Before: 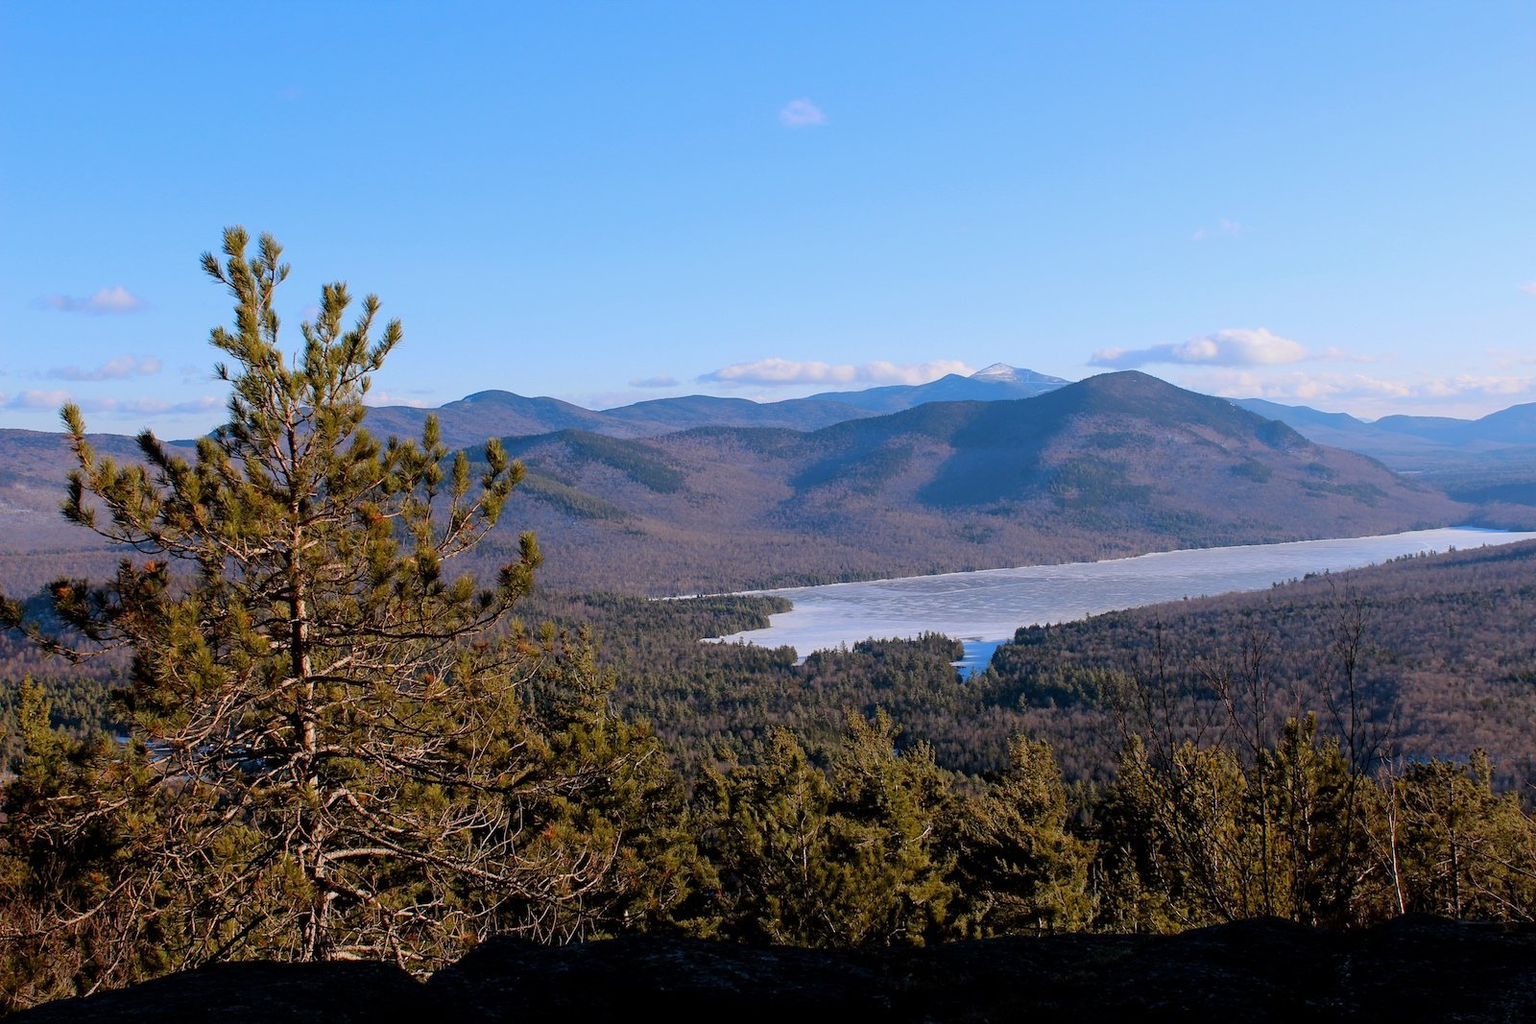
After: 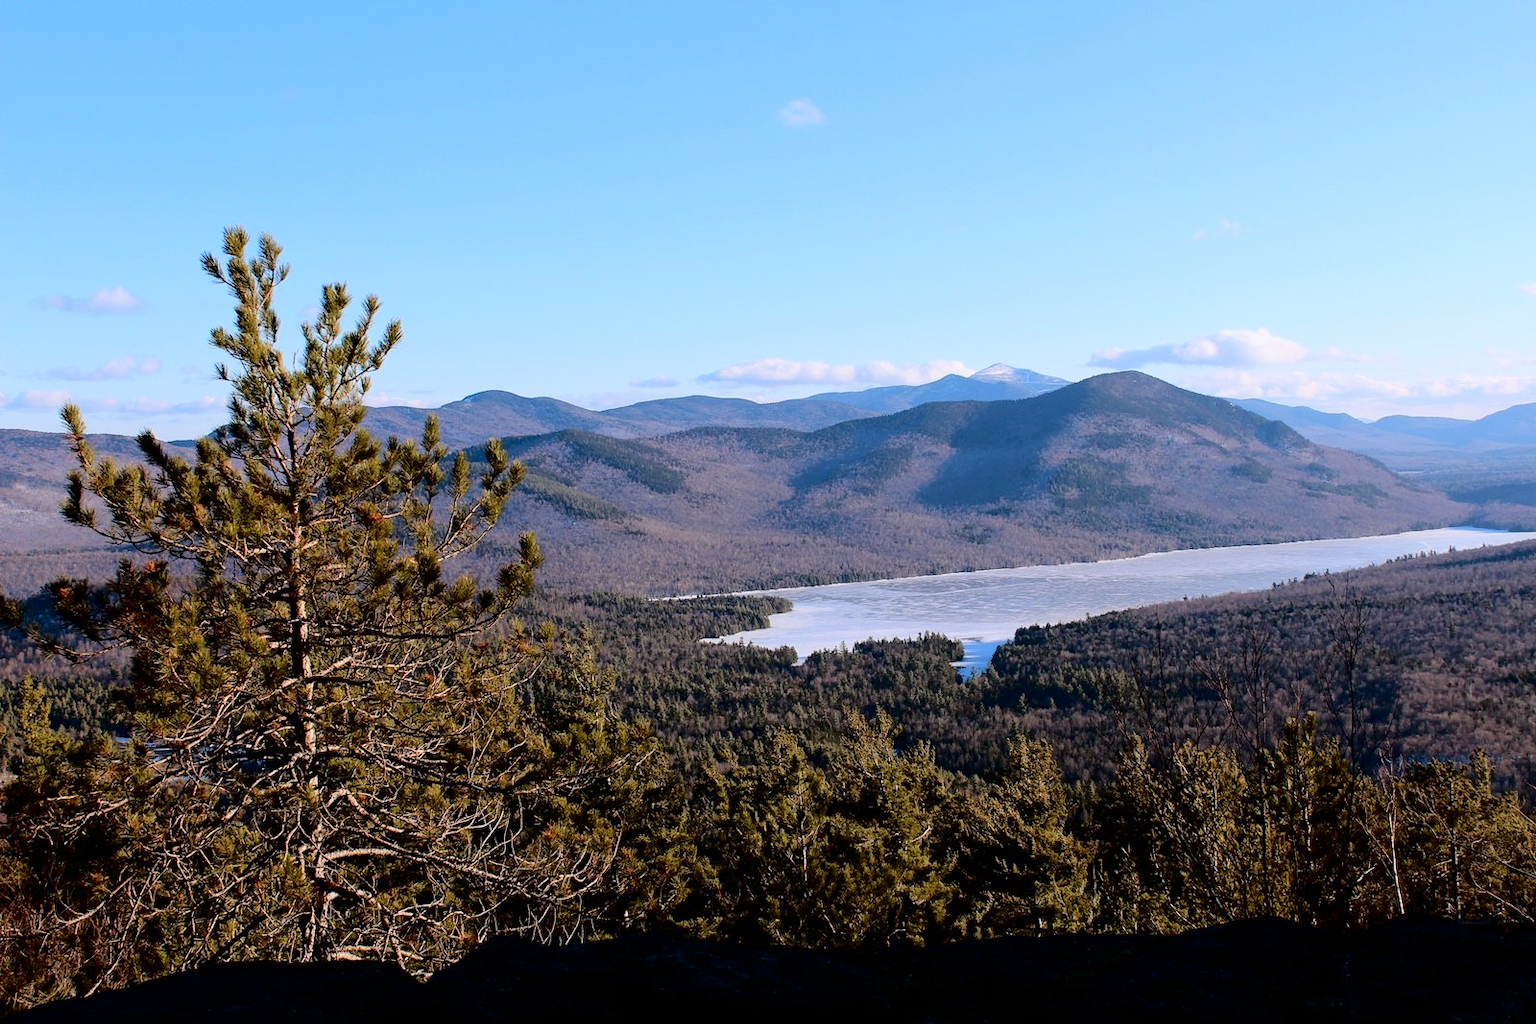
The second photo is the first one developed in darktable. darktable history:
tone curve: curves: ch0 [(0, 0) (0.003, 0.003) (0.011, 0.005) (0.025, 0.008) (0.044, 0.012) (0.069, 0.02) (0.1, 0.031) (0.136, 0.047) (0.177, 0.088) (0.224, 0.141) (0.277, 0.222) (0.335, 0.32) (0.399, 0.422) (0.468, 0.523) (0.543, 0.621) (0.623, 0.715) (0.709, 0.796) (0.801, 0.88) (0.898, 0.962) (1, 1)], color space Lab, independent channels, preserve colors none
